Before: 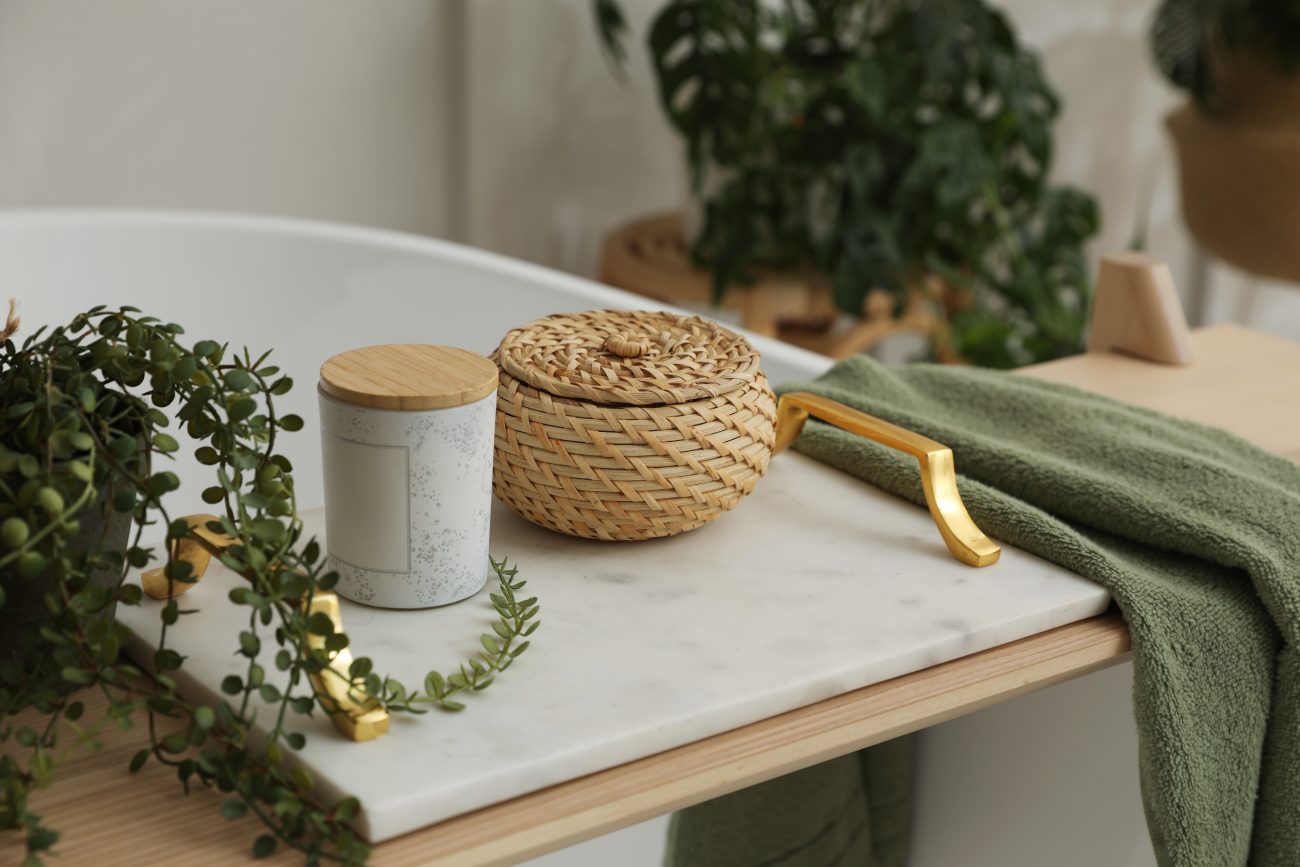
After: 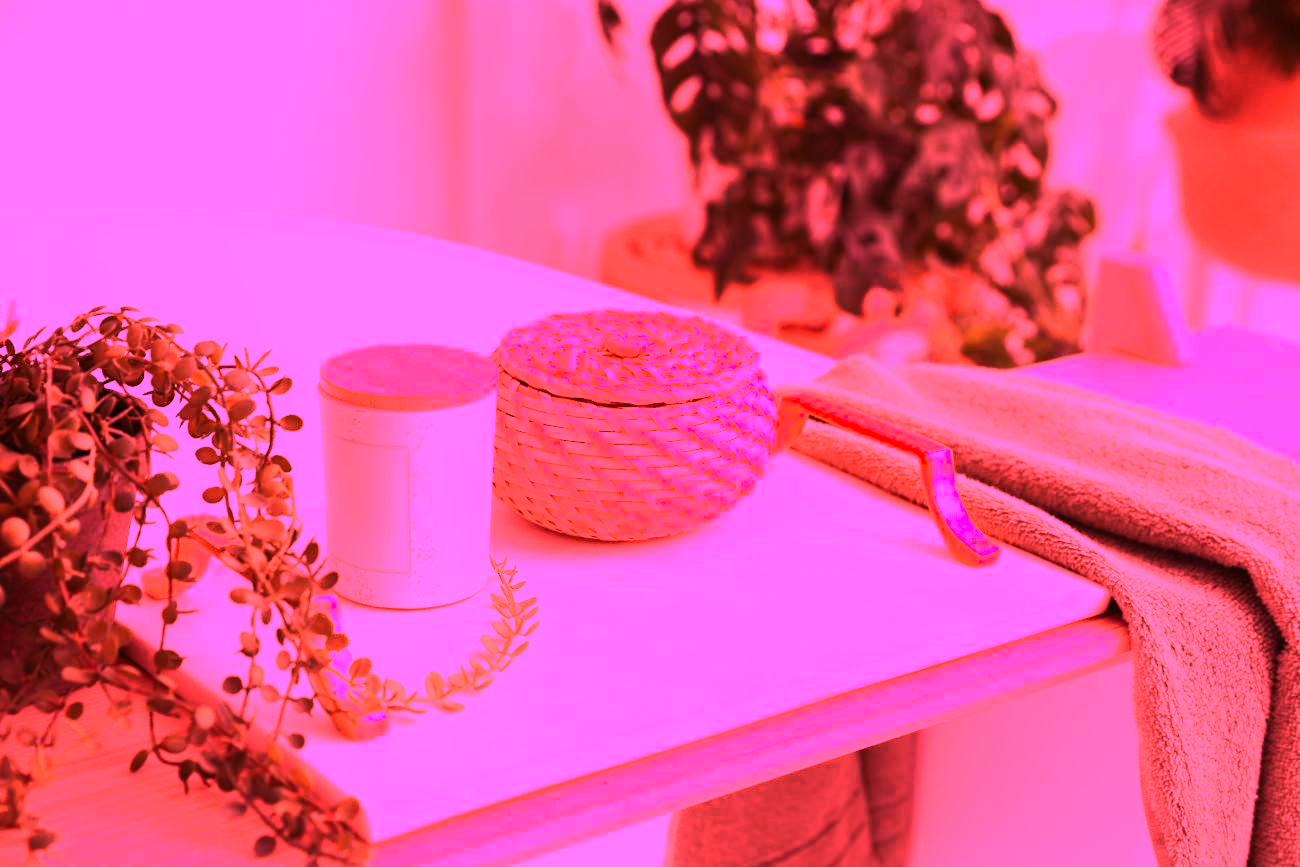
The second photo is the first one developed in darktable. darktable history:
white balance: red 4.26, blue 1.802
contrast brightness saturation: contrast 0.14
